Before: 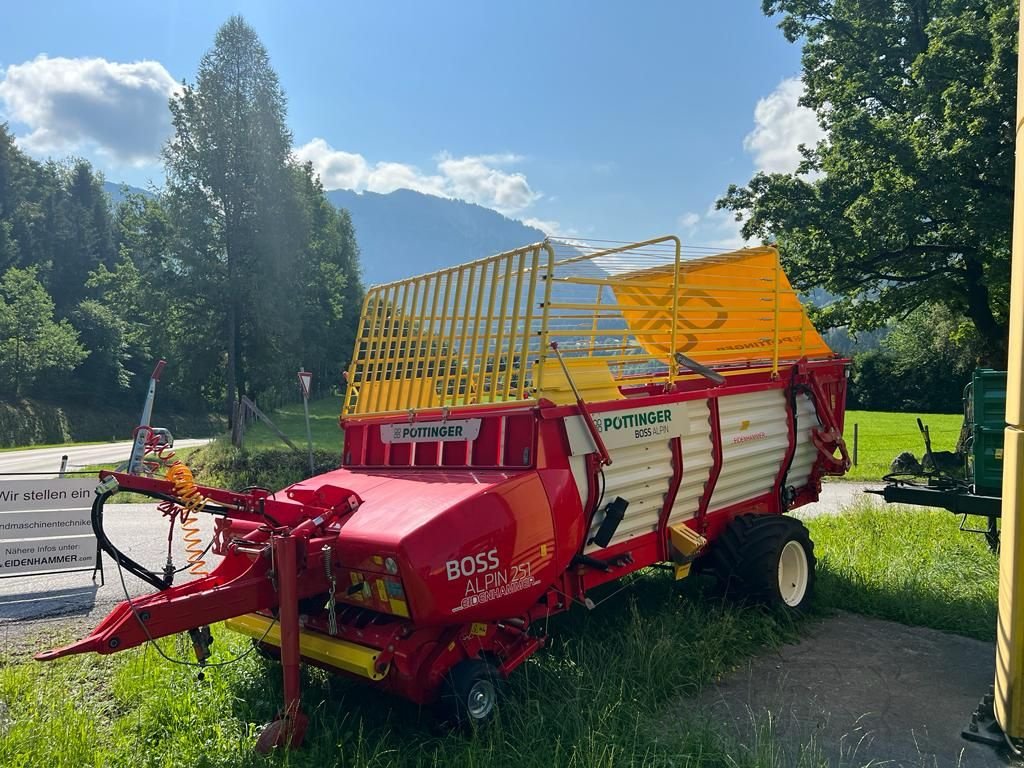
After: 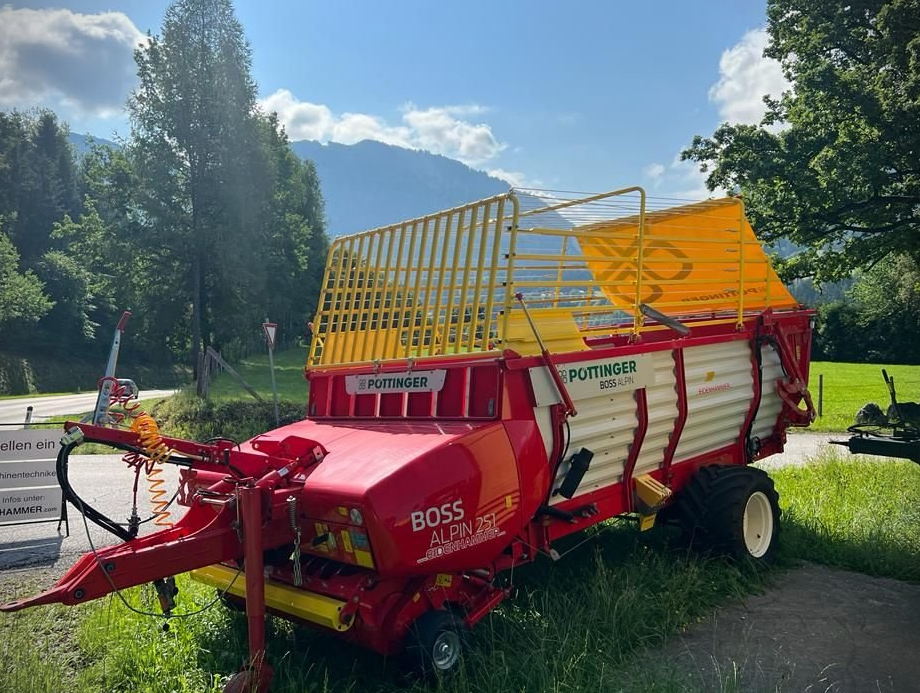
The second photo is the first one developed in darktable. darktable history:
vignetting: fall-off start 91.41%, brightness -0.805
crop: left 3.511%, top 6.396%, right 6.623%, bottom 3.295%
